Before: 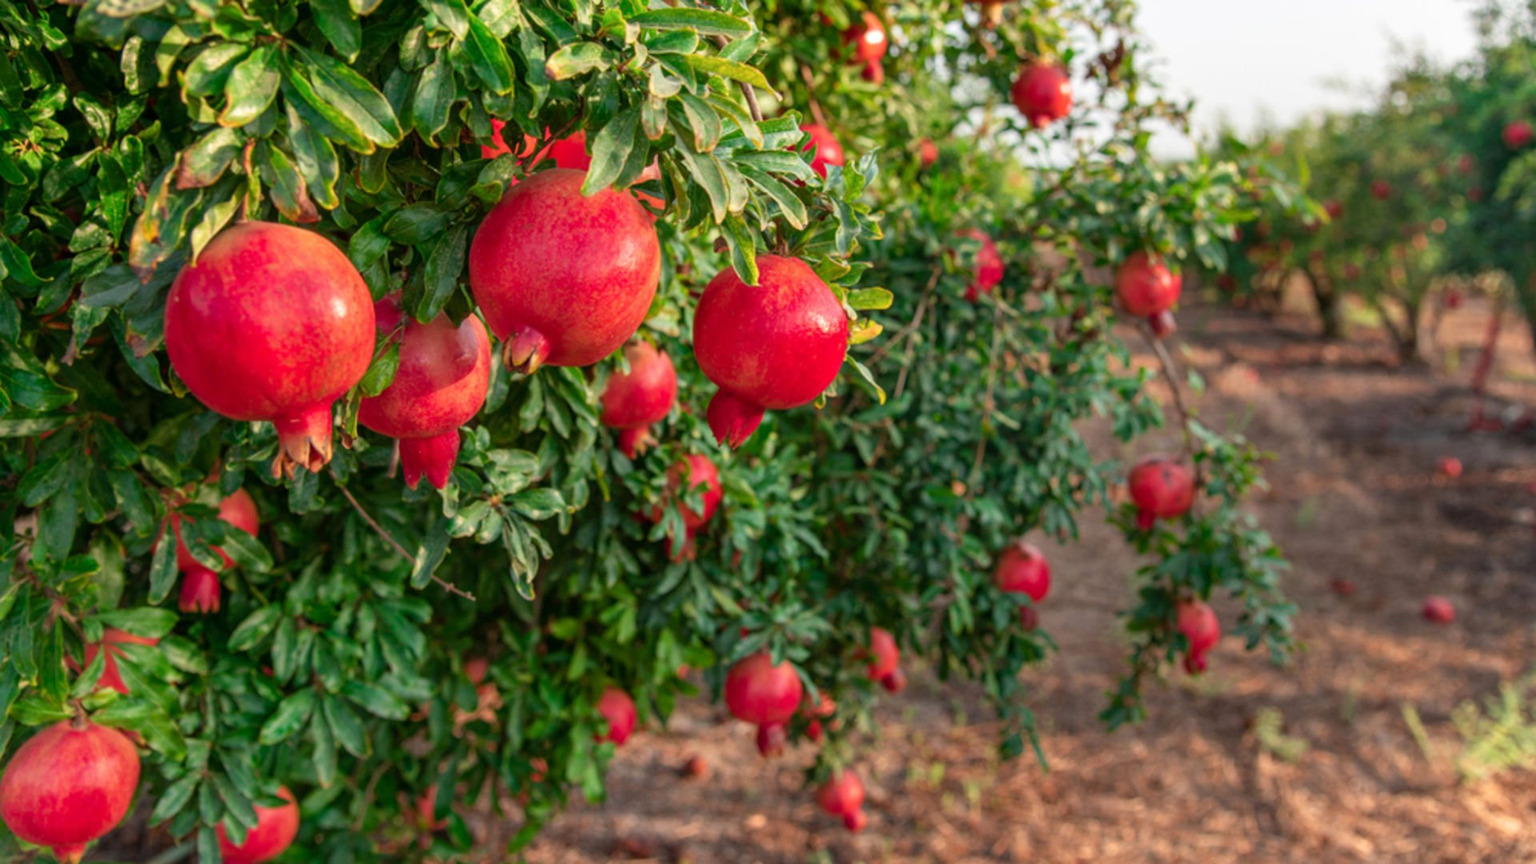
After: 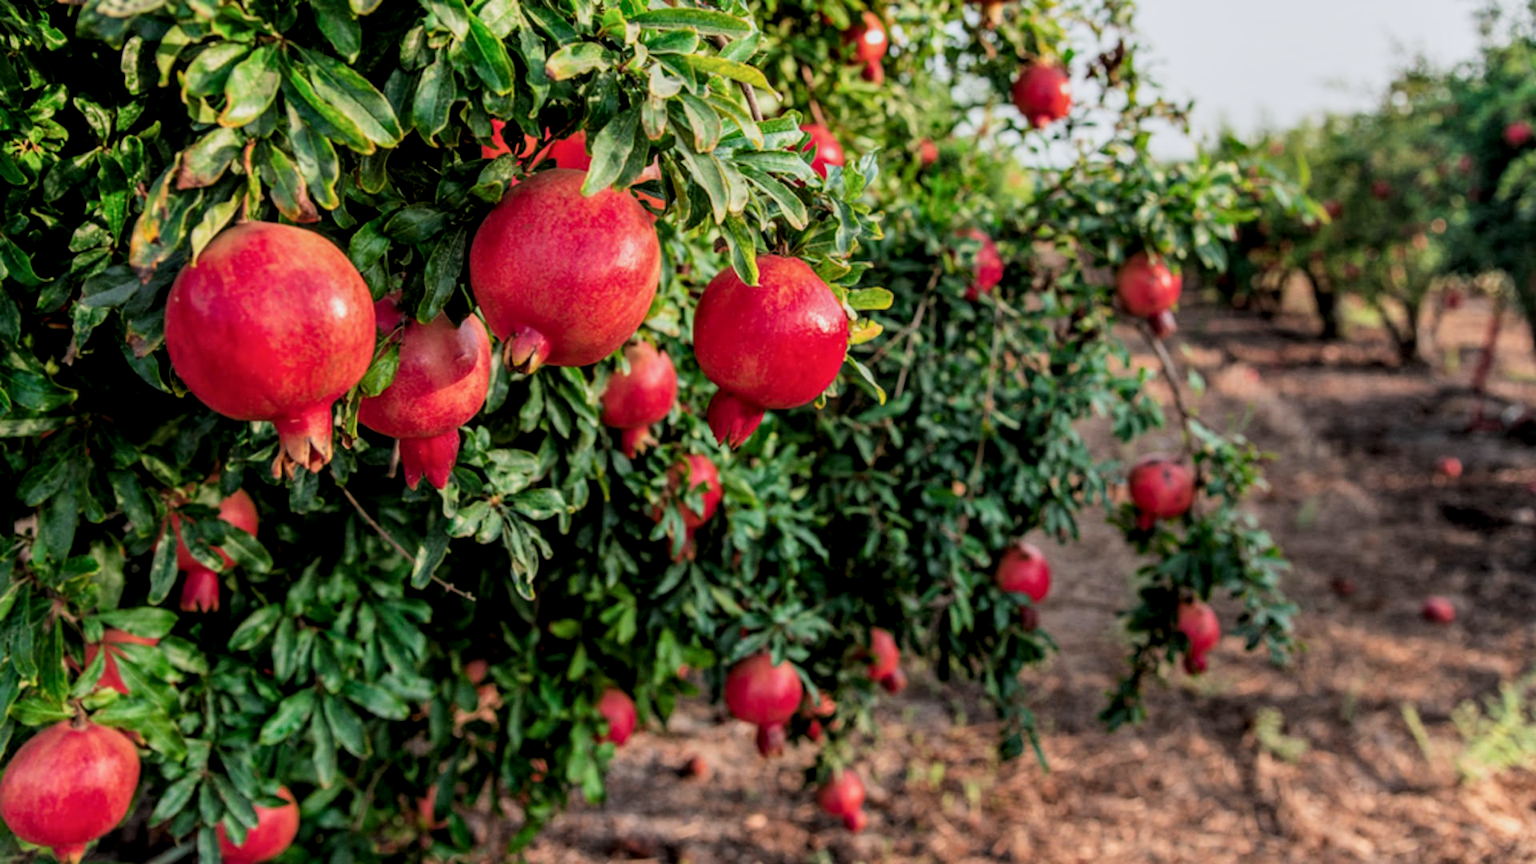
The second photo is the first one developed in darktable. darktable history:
local contrast: on, module defaults
filmic rgb: black relative exposure -5 EV, hardness 2.88, contrast 1.3, highlights saturation mix -30%
white balance: red 0.976, blue 1.04
